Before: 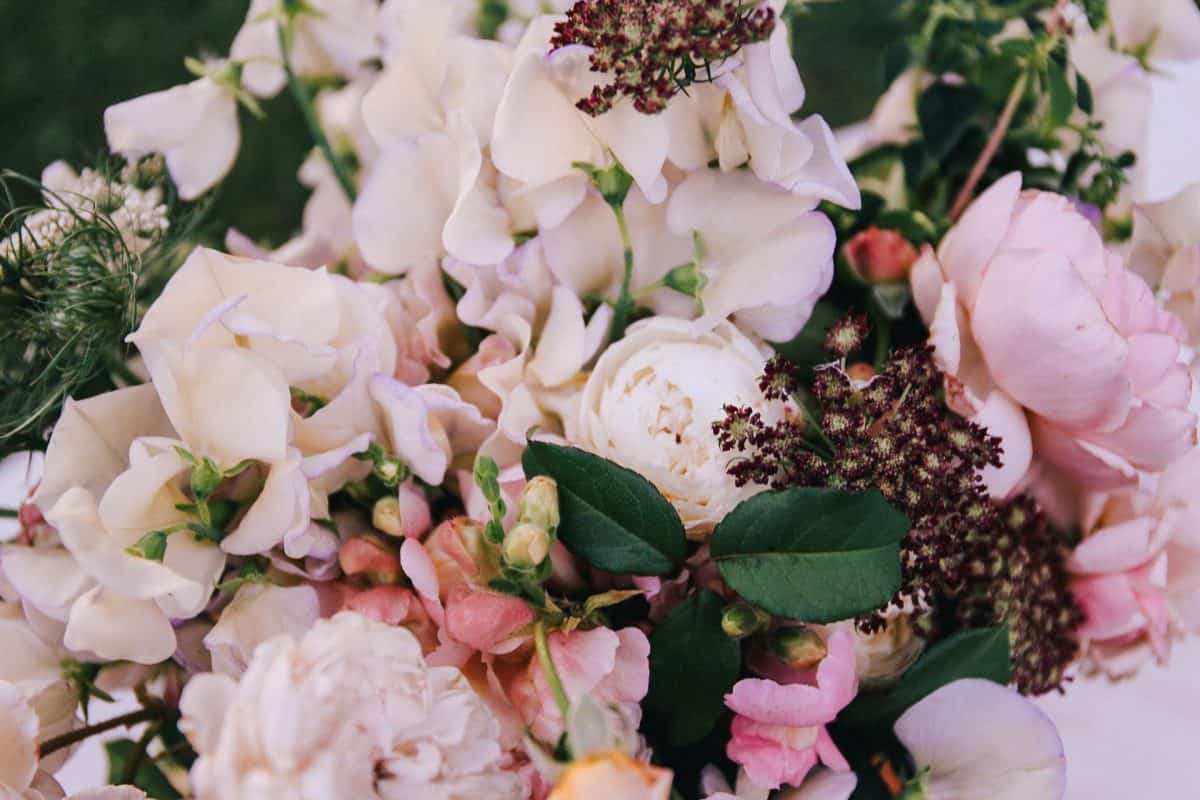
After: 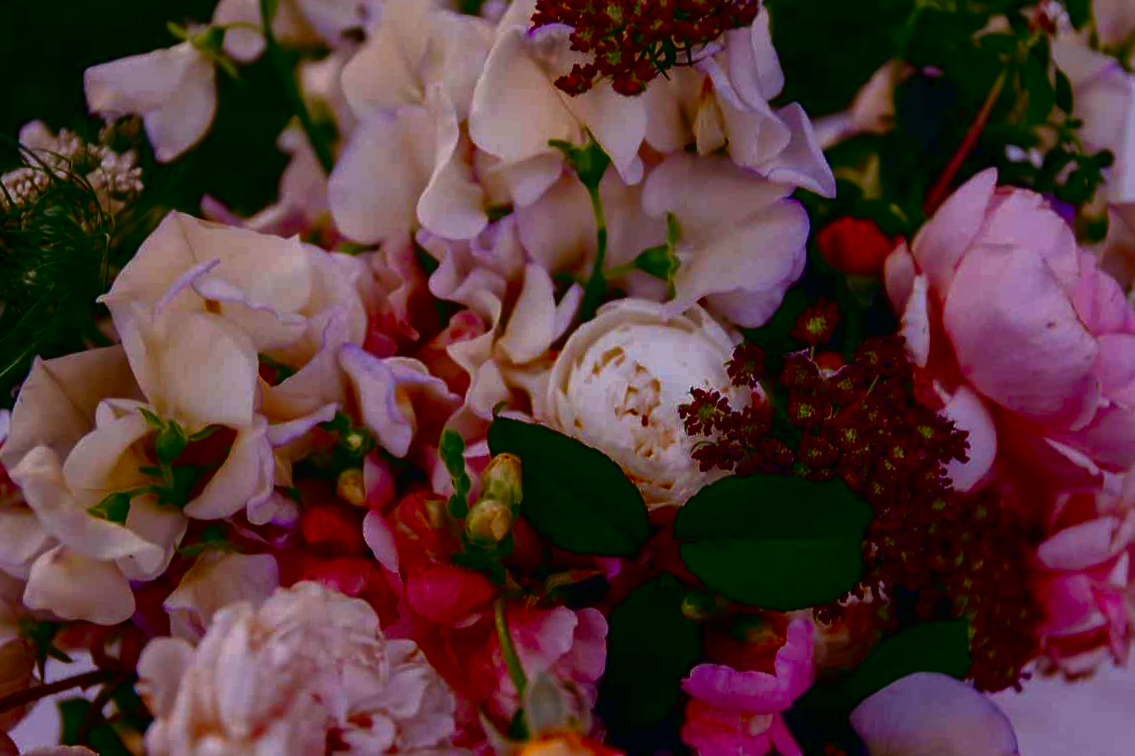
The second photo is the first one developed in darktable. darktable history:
local contrast: mode bilateral grid, contrast 99, coarseness 99, detail 90%, midtone range 0.2
crop and rotate: angle -2.21°
velvia: strength 9.71%
contrast brightness saturation: brightness -0.998, saturation 0.996
